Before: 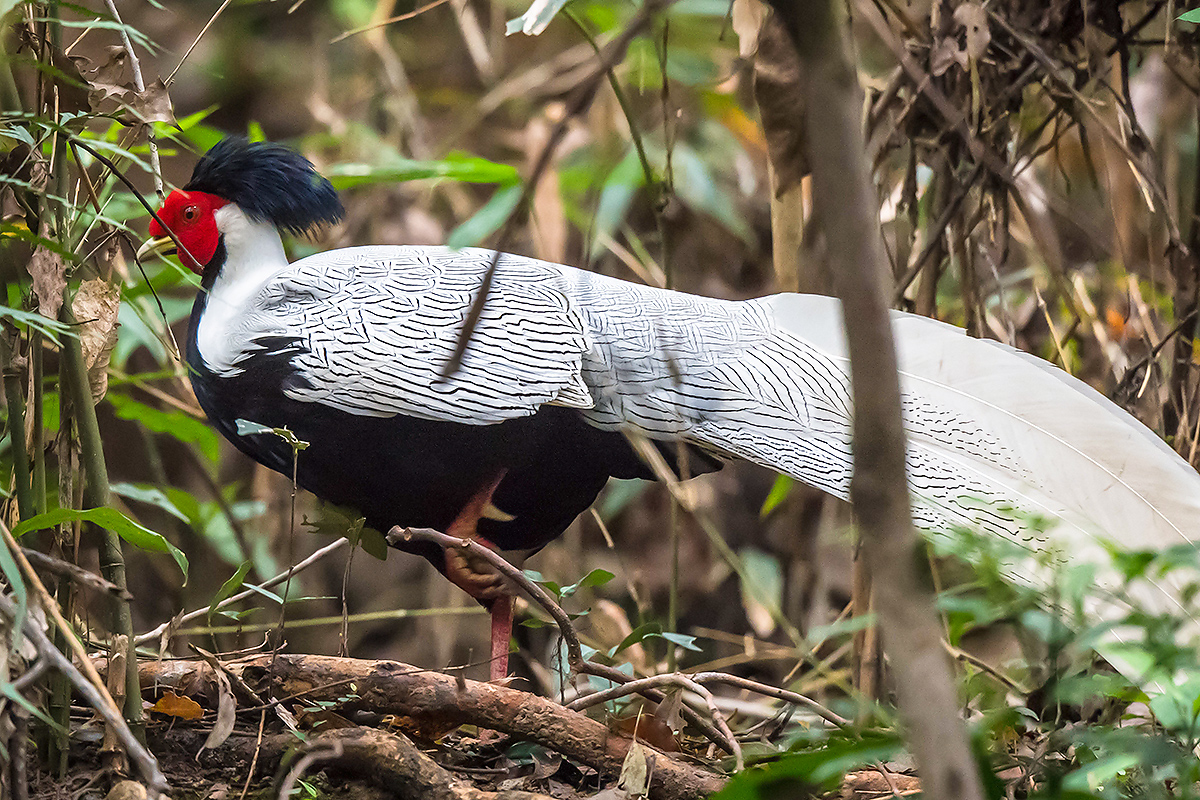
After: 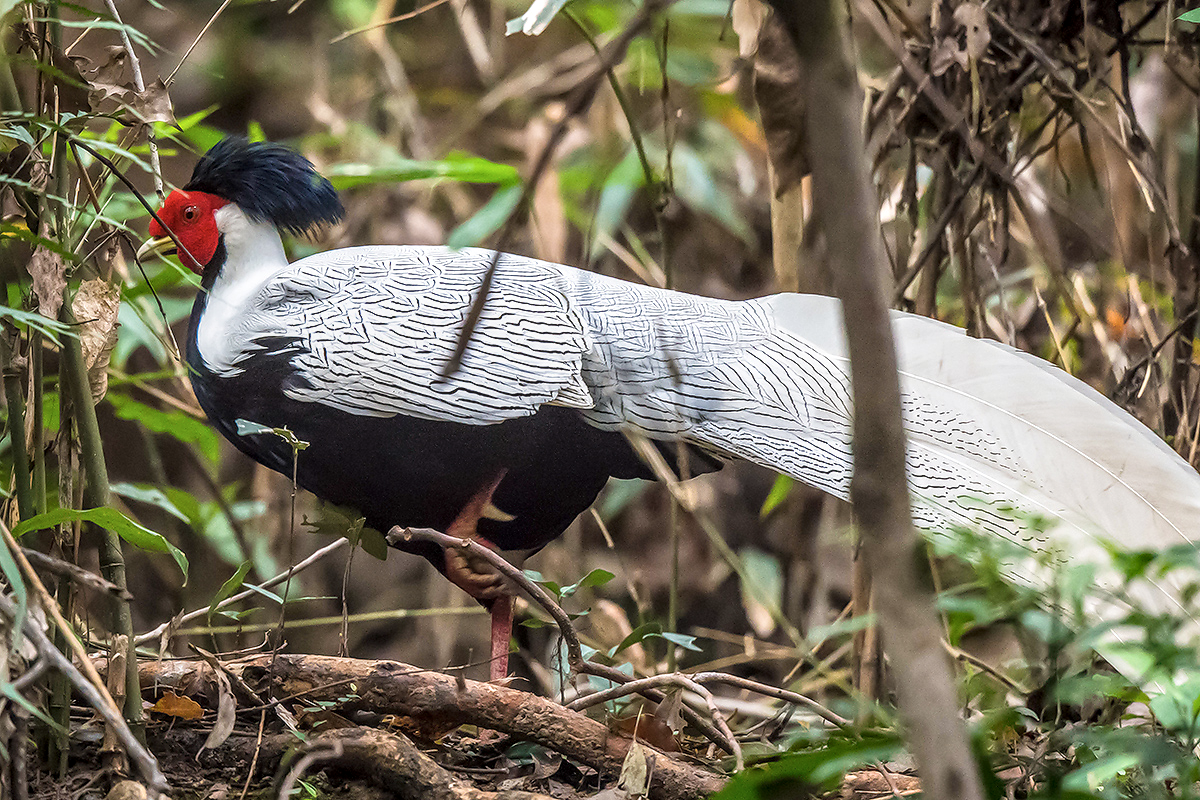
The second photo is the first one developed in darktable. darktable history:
color zones: curves: ch1 [(0, 0.469) (0.001, 0.469) (0.12, 0.446) (0.248, 0.469) (0.5, 0.5) (0.748, 0.5) (0.999, 0.469) (1, 0.469)]
local contrast: on, module defaults
